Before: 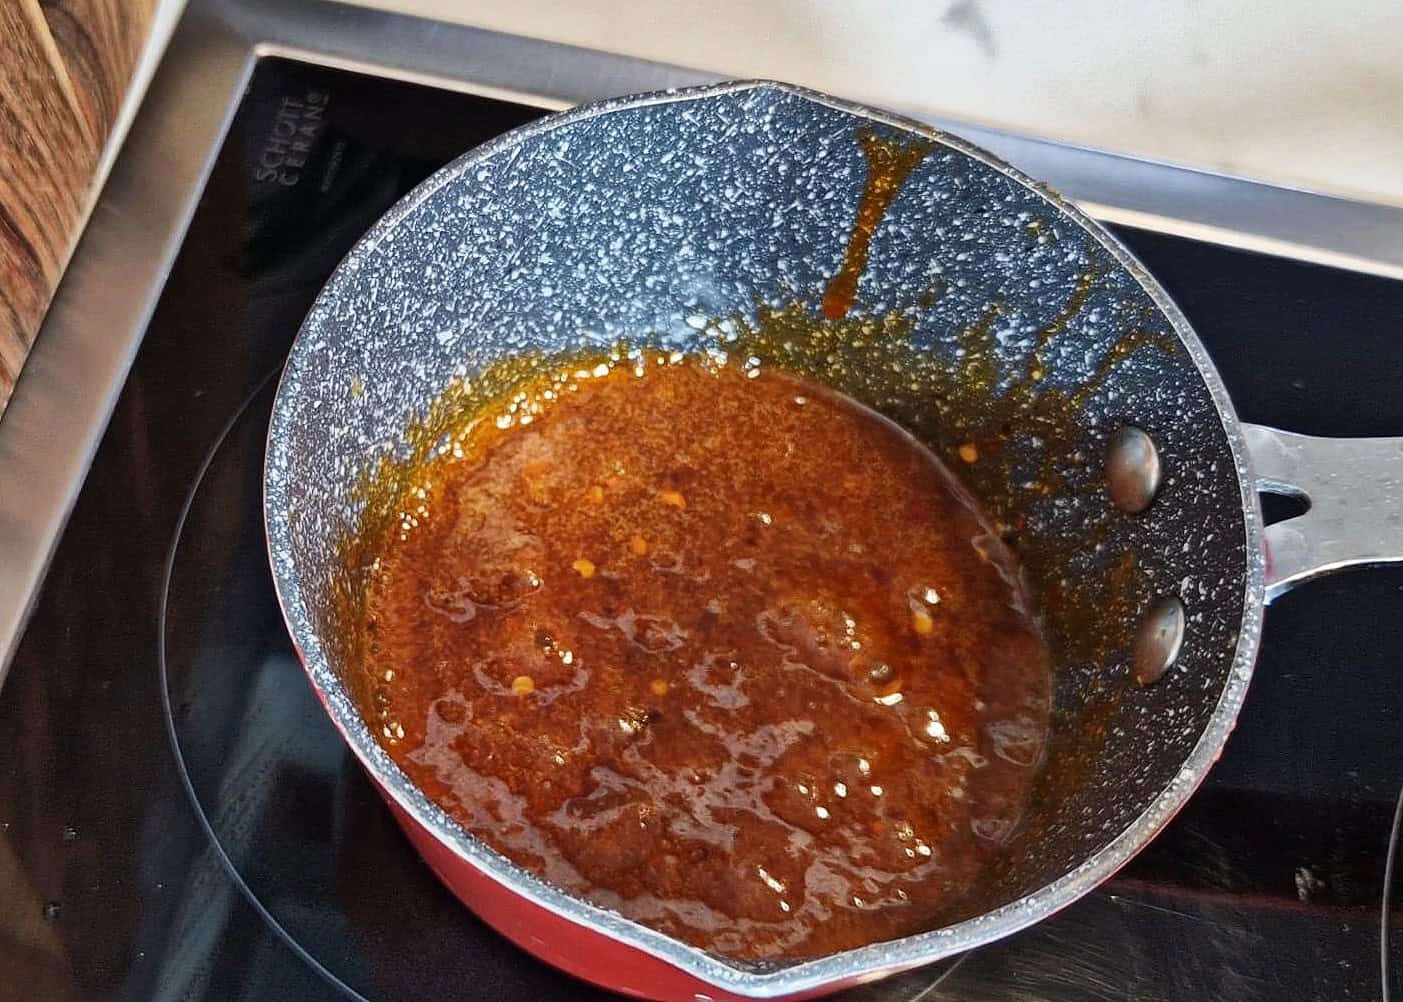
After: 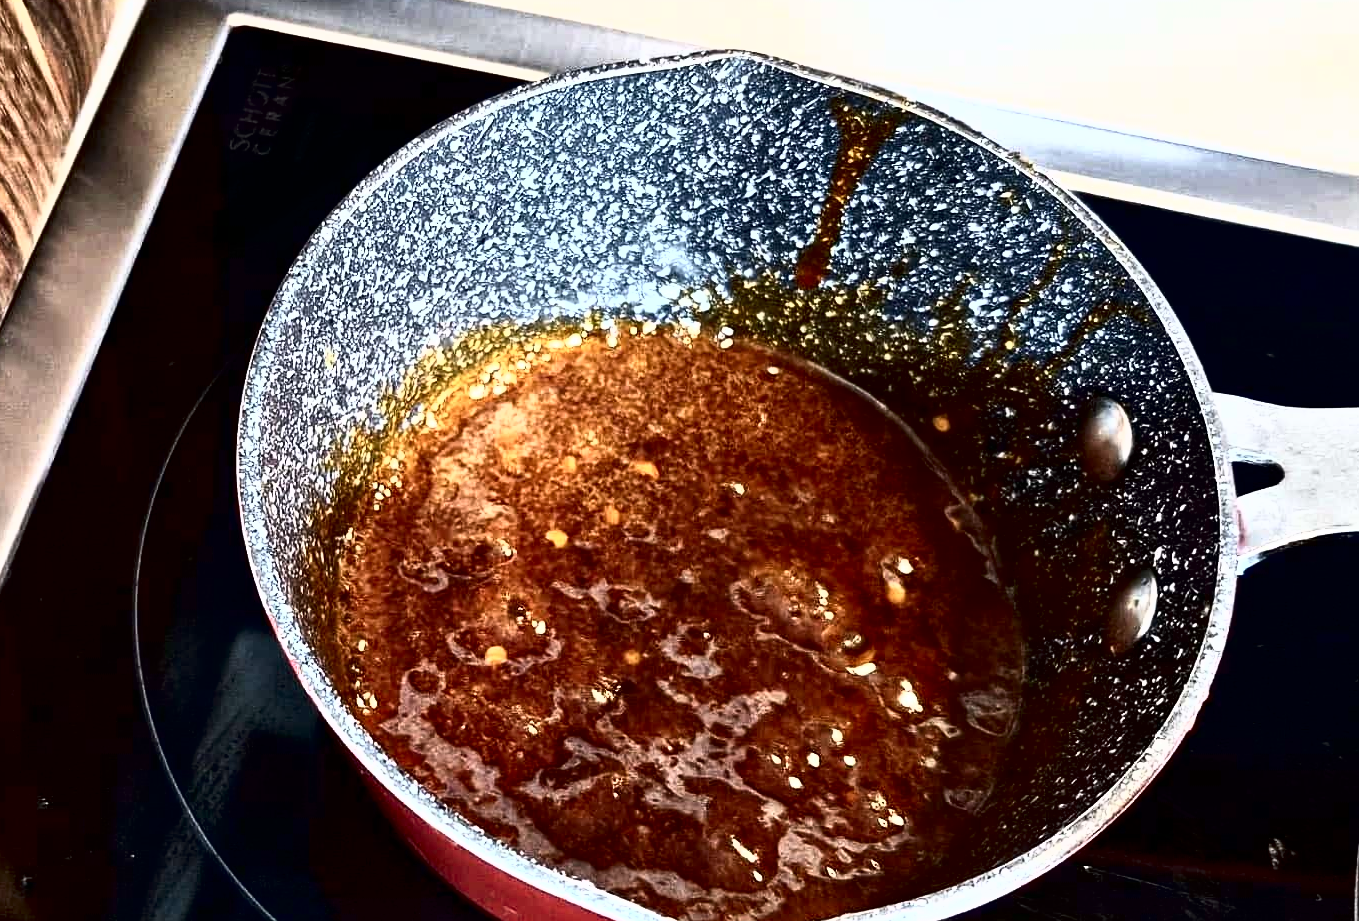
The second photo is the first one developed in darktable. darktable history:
tone curve: curves: ch0 [(0, 0) (0.003, 0) (0.011, 0) (0.025, 0) (0.044, 0.001) (0.069, 0.003) (0.1, 0.003) (0.136, 0.006) (0.177, 0.014) (0.224, 0.056) (0.277, 0.128) (0.335, 0.218) (0.399, 0.346) (0.468, 0.512) (0.543, 0.713) (0.623, 0.898) (0.709, 0.987) (0.801, 0.99) (0.898, 0.99) (1, 1)], color space Lab, independent channels, preserve colors none
crop: left 1.936%, top 3.093%, right 1.187%, bottom 4.974%
